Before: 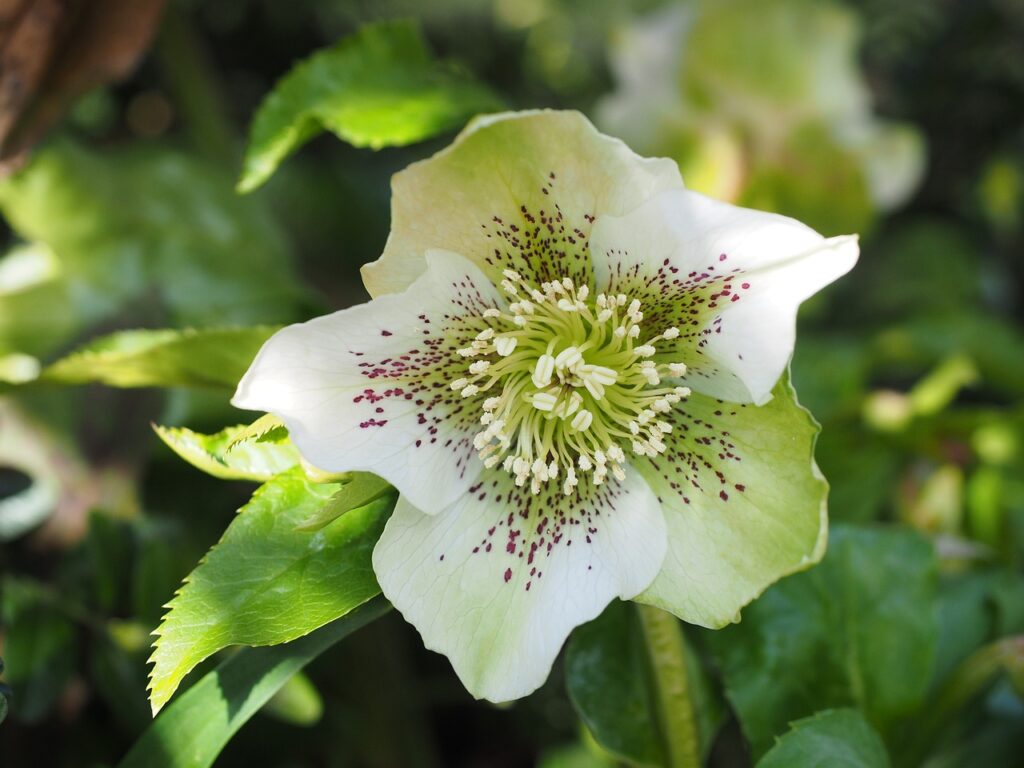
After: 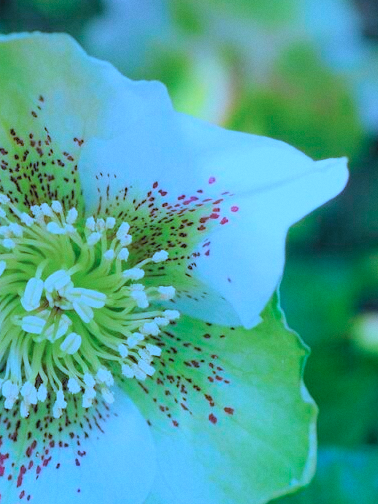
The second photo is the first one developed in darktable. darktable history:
color balance: output saturation 120%
contrast brightness saturation: contrast -0.11
fill light: on, module defaults
white balance: red 1.009, blue 0.985
grain: coarseness 0.09 ISO, strength 10%
crop and rotate: left 49.936%, top 10.094%, right 13.136%, bottom 24.256%
rgb levels: preserve colors sum RGB, levels [[0.038, 0.433, 0.934], [0, 0.5, 1], [0, 0.5, 1]]
color calibration: illuminant as shot in camera, x 0.442, y 0.413, temperature 2903.13 K
